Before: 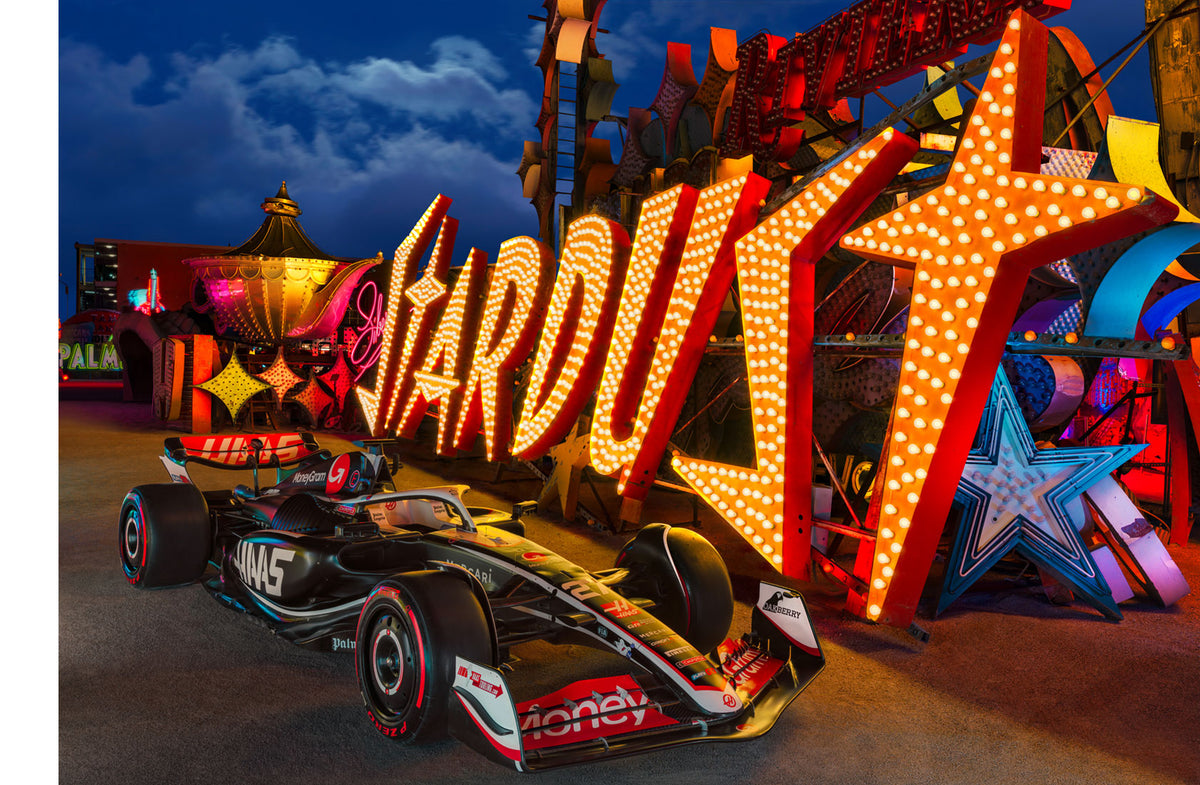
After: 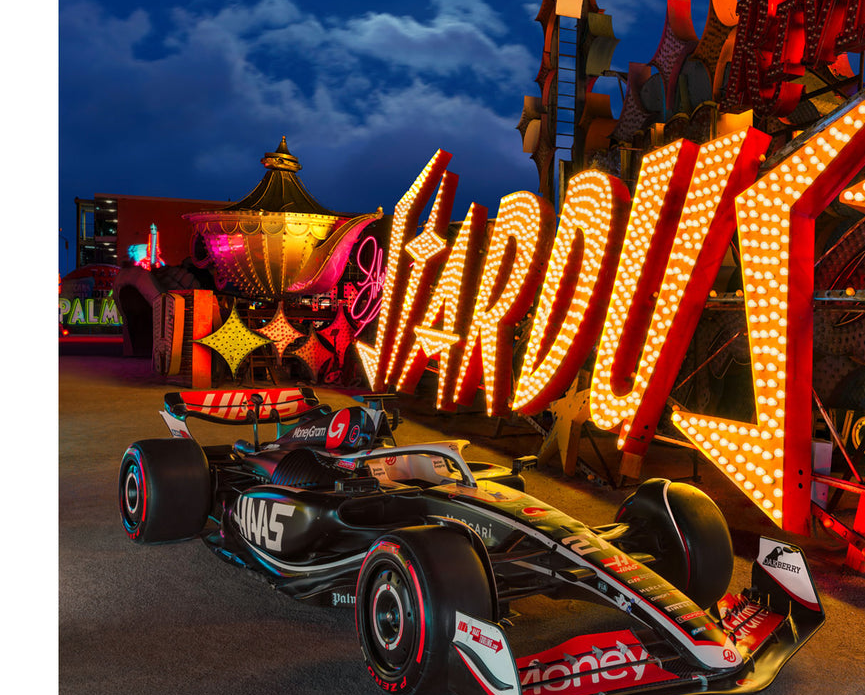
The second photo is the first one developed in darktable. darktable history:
crop: top 5.749%, right 27.863%, bottom 5.677%
